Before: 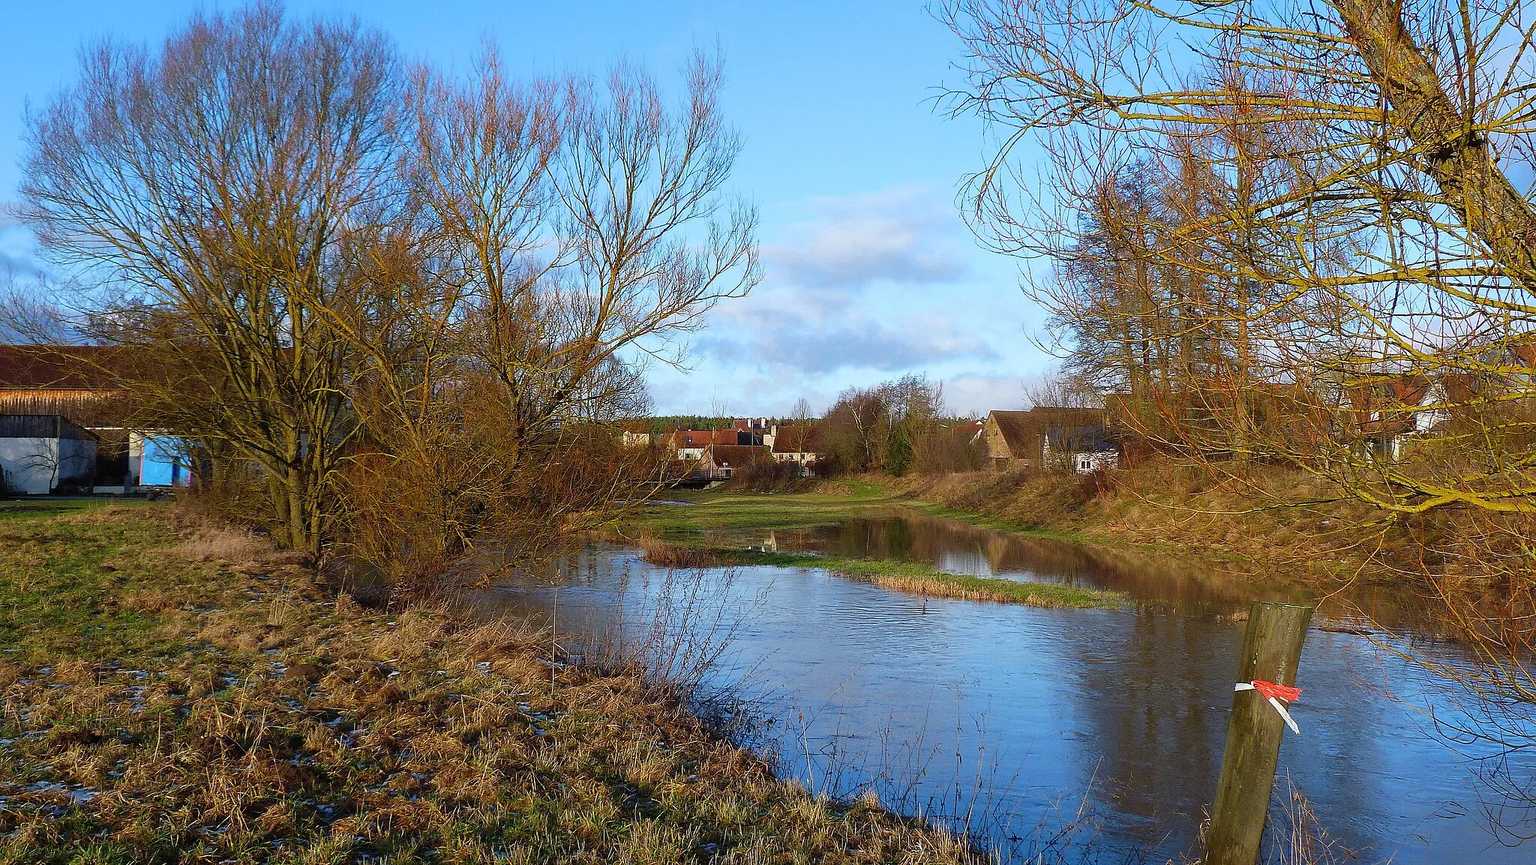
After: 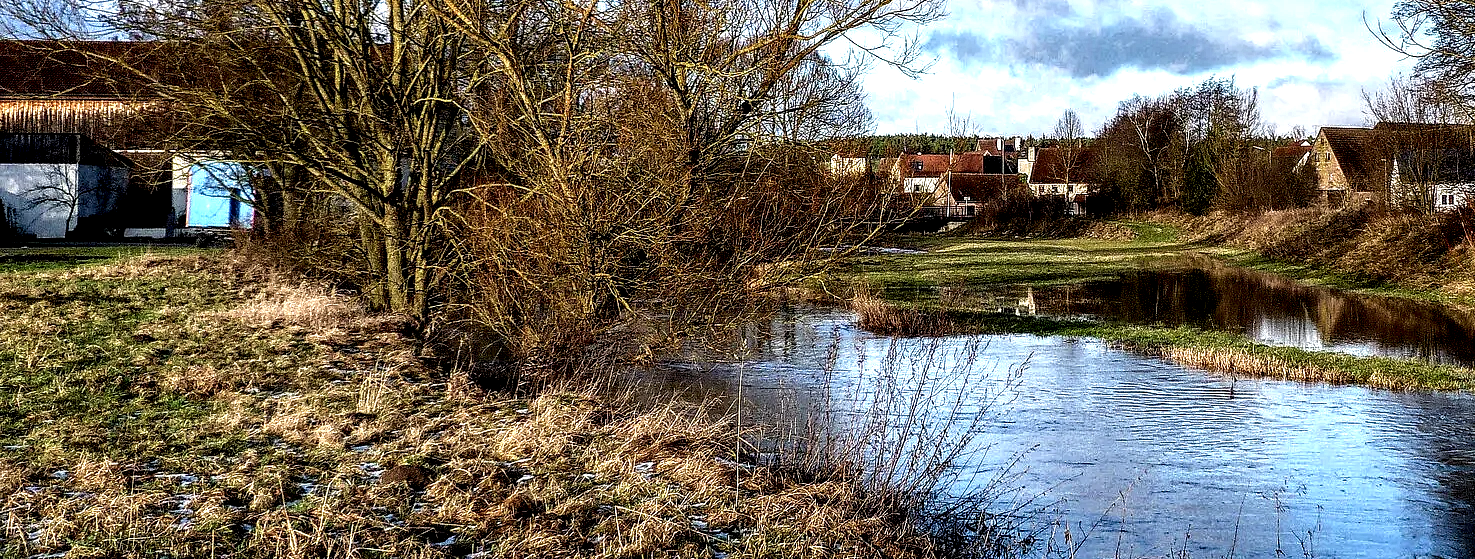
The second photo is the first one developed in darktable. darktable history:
crop: top 36.498%, right 27.964%, bottom 14.995%
local contrast: highlights 115%, shadows 42%, detail 293%
haze removal: compatibility mode true, adaptive false
